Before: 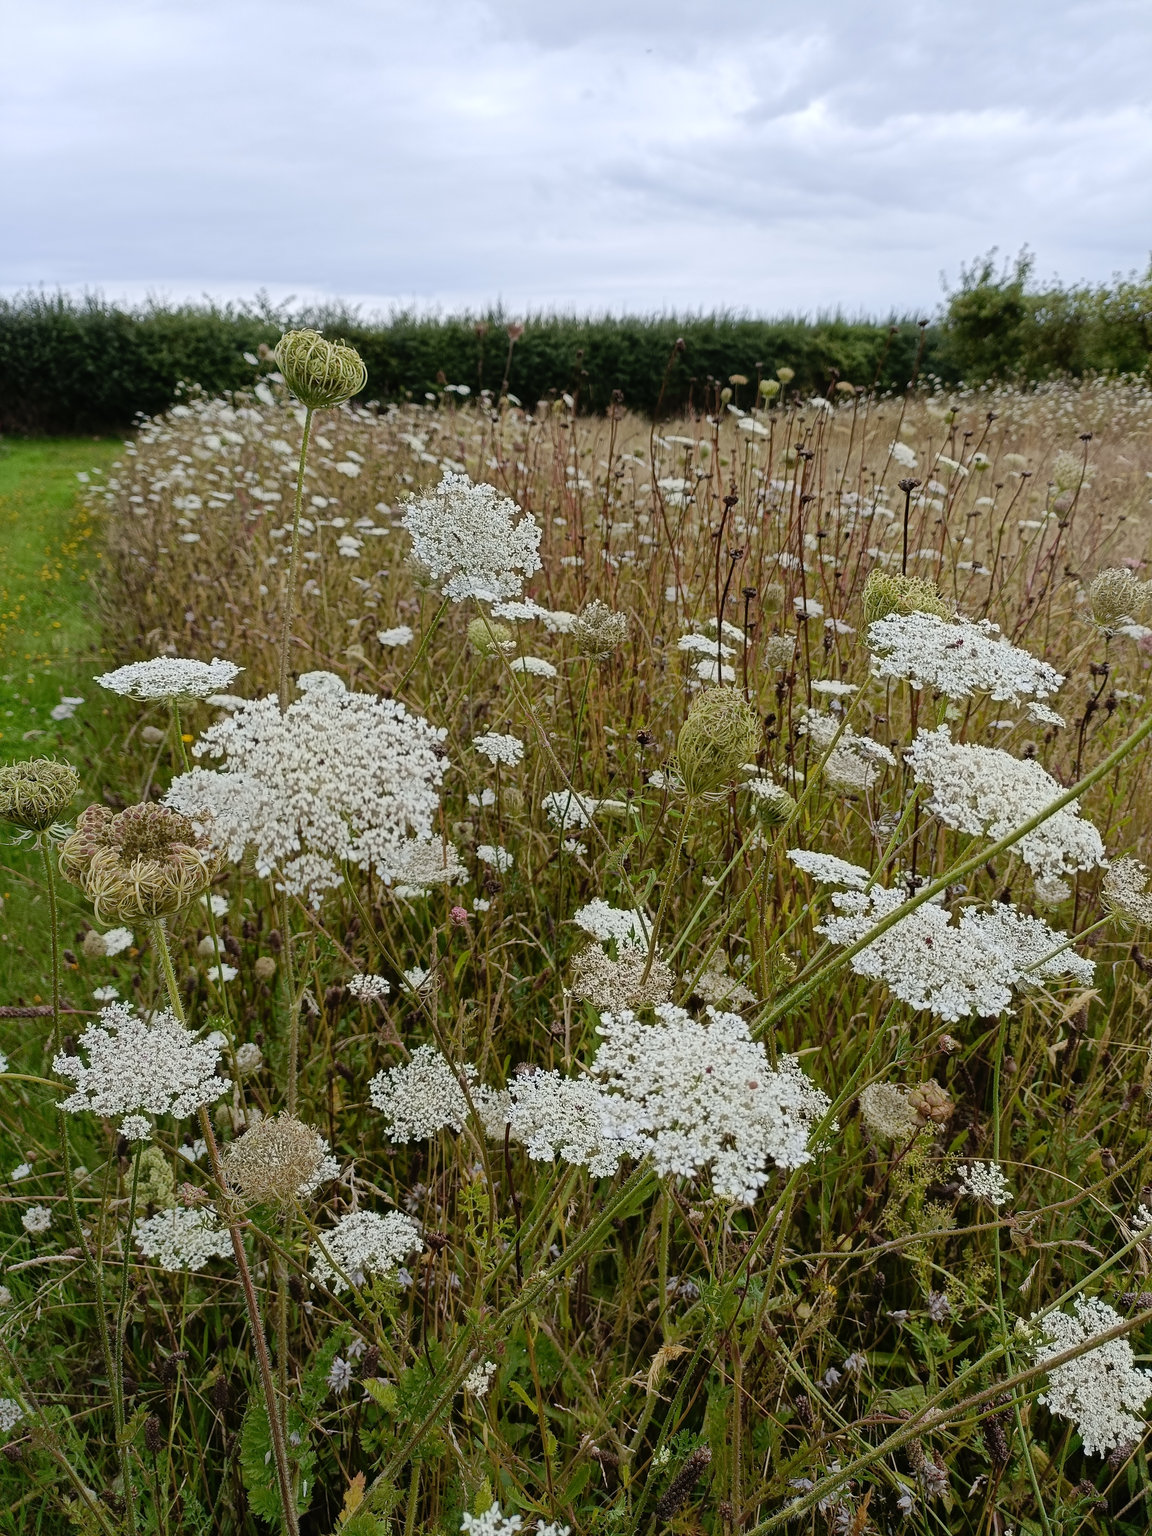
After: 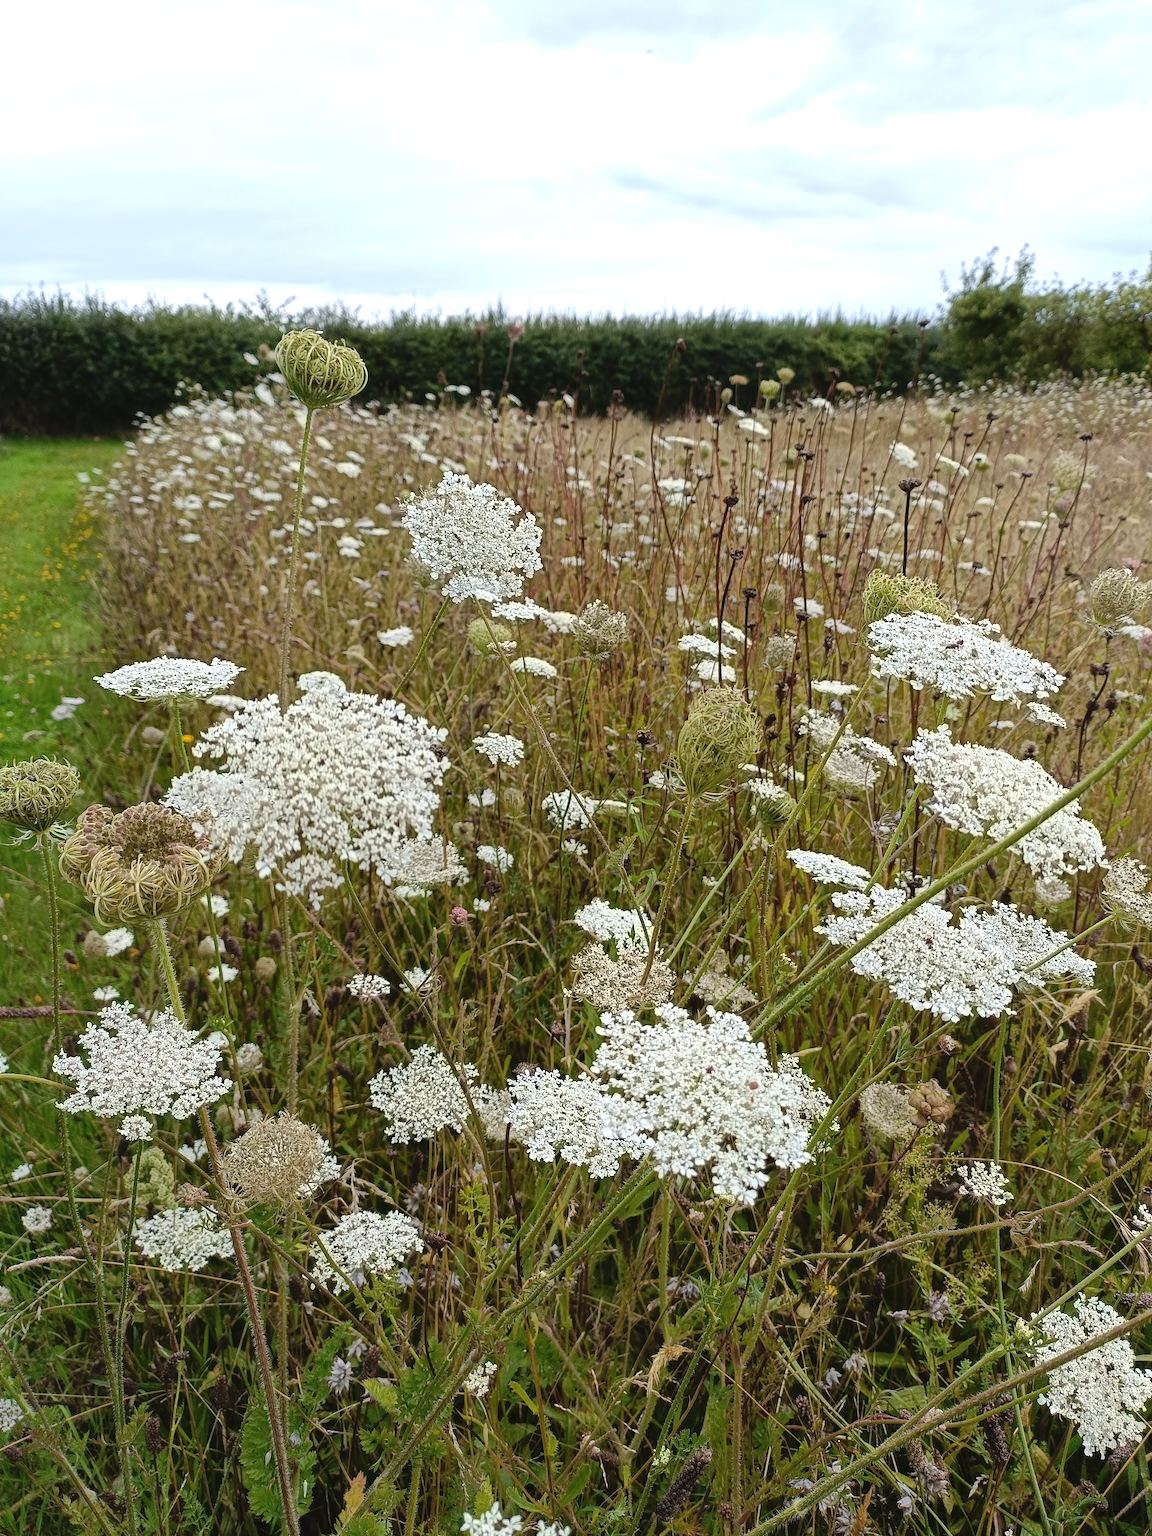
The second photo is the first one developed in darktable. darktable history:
exposure: black level correction -0.002, exposure 0.545 EV, compensate exposure bias true, compensate highlight preservation false
base curve: curves: ch0 [(0, 0) (0.74, 0.67) (1, 1)], preserve colors none
